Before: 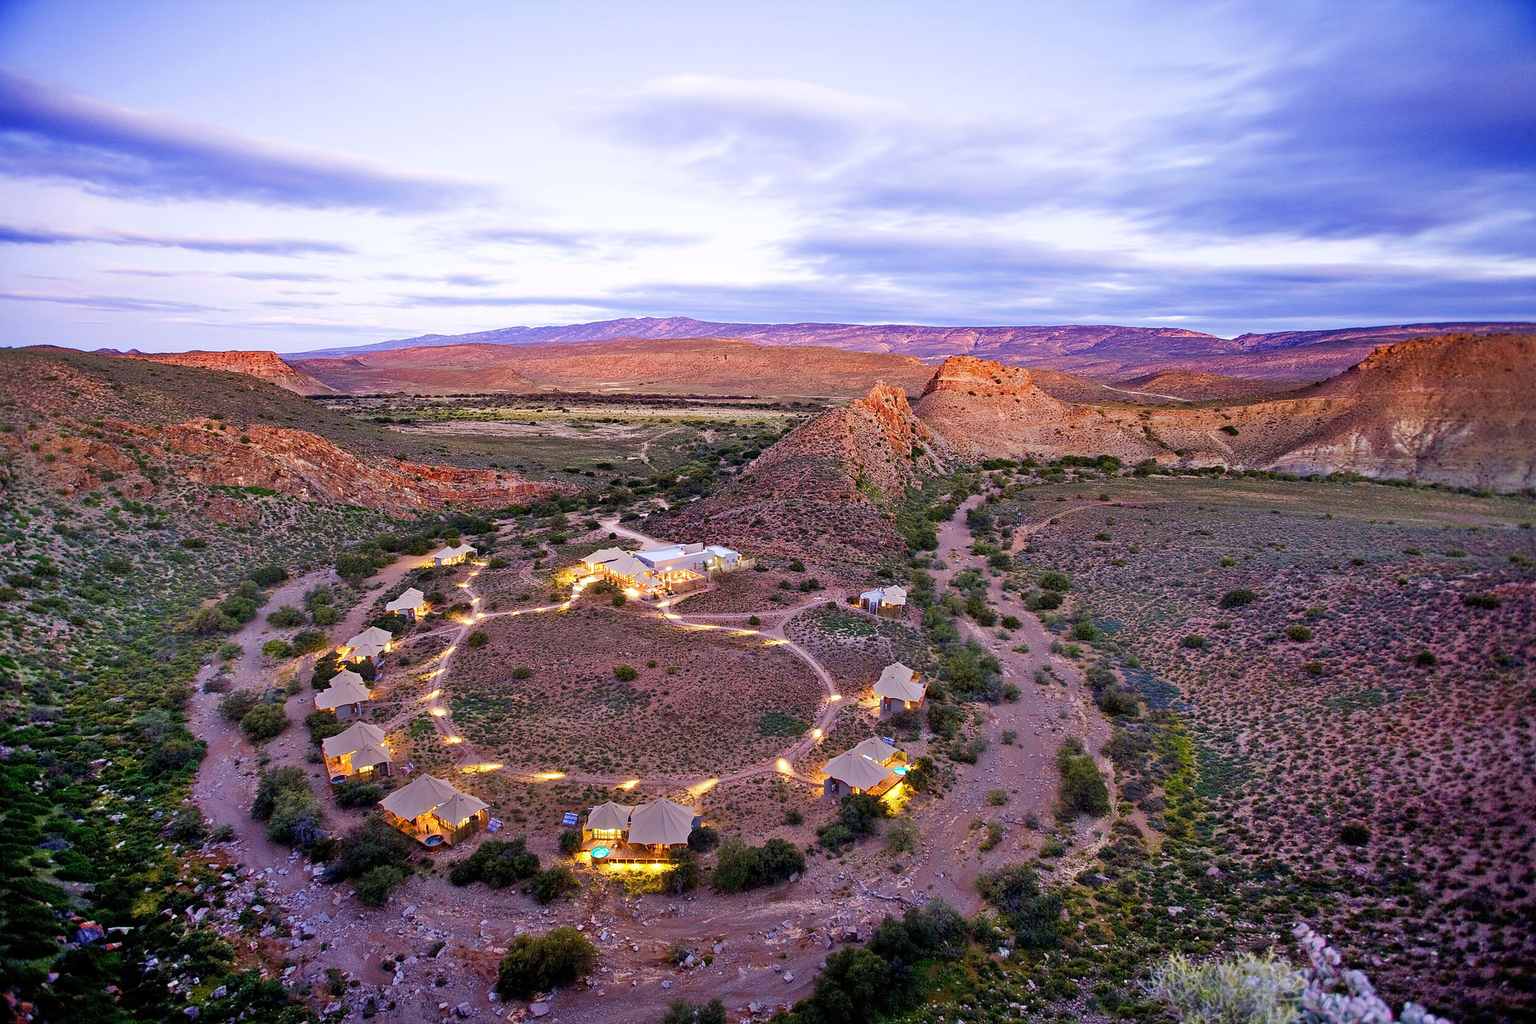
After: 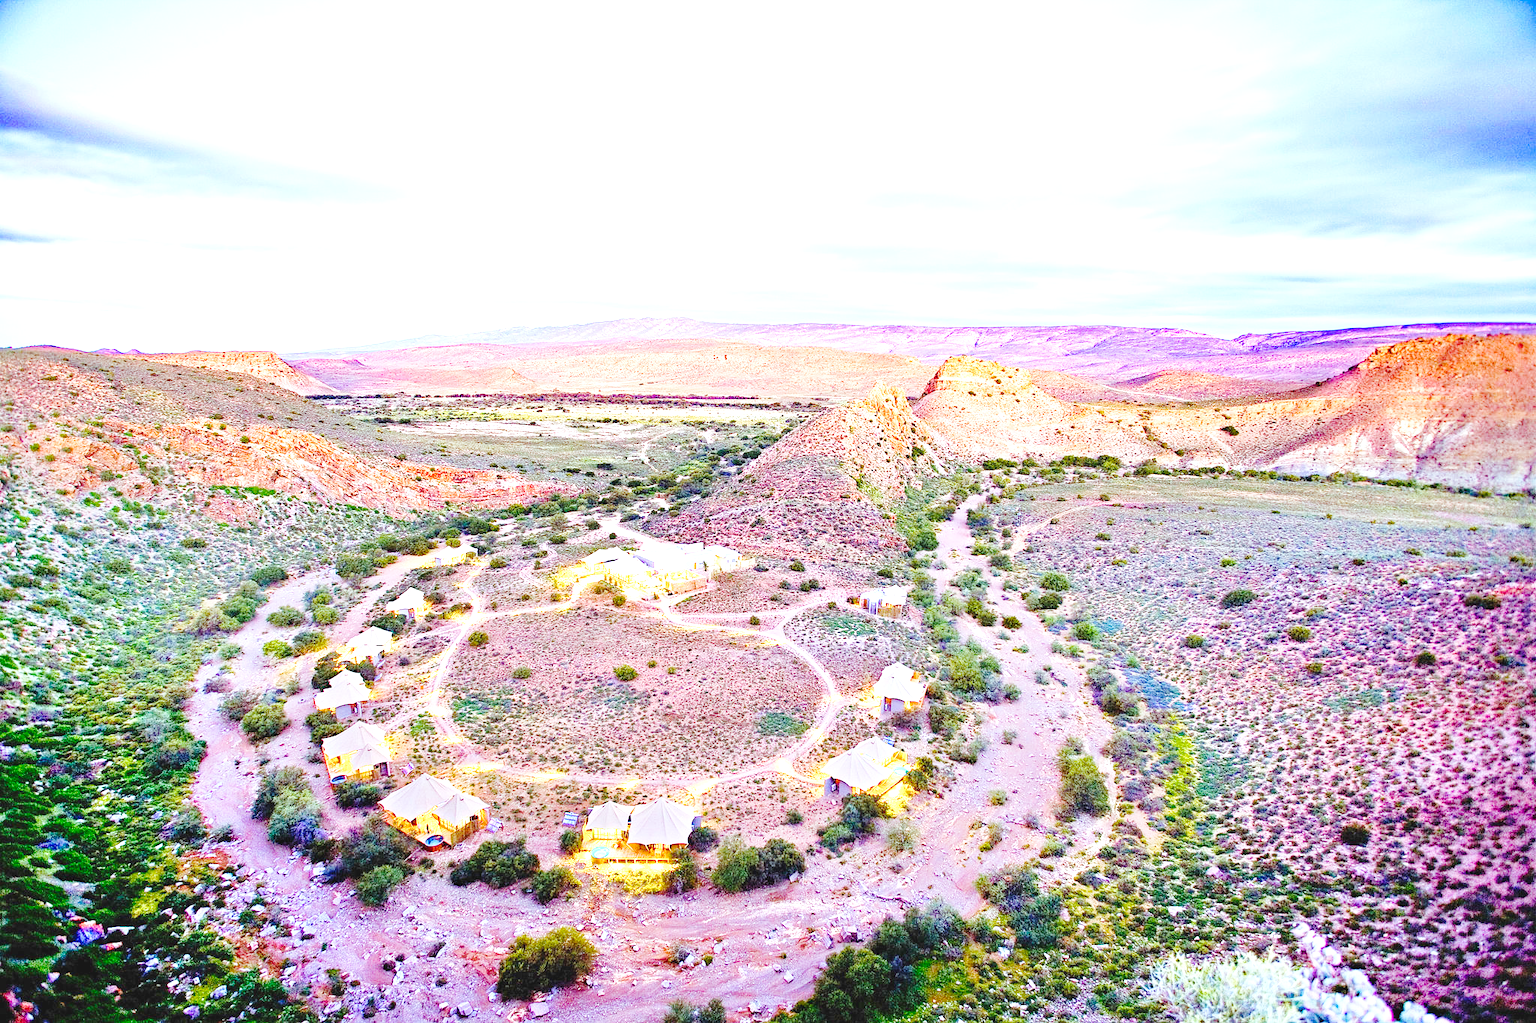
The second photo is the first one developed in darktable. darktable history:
base curve: curves: ch0 [(0, 0.007) (0.028, 0.063) (0.121, 0.311) (0.46, 0.743) (0.859, 0.957) (1, 1)], preserve colors none
exposure: black level correction 0, exposure 1.742 EV, compensate highlight preservation false
haze removal: compatibility mode true, adaptive false
color balance rgb: highlights gain › chroma 4.093%, highlights gain › hue 203.4°, perceptual saturation grading › global saturation 27.587%, perceptual saturation grading › highlights -25.258%, perceptual saturation grading › shadows 26.046%, global vibrance 20%
